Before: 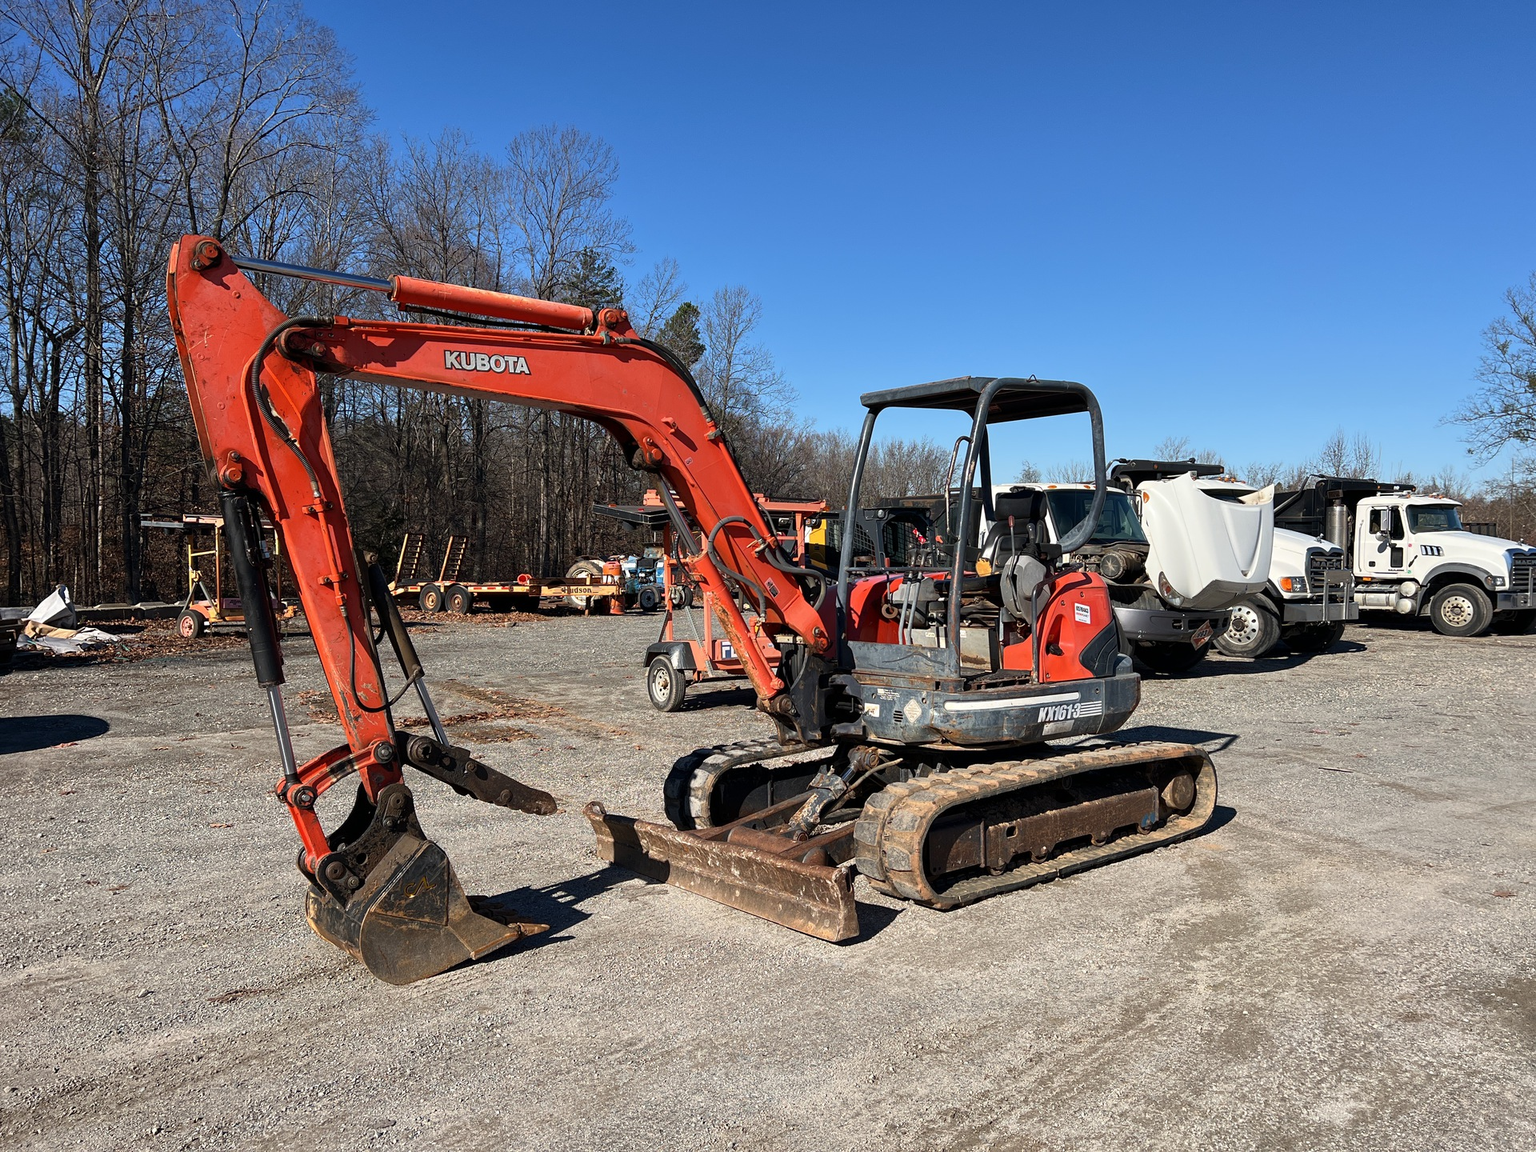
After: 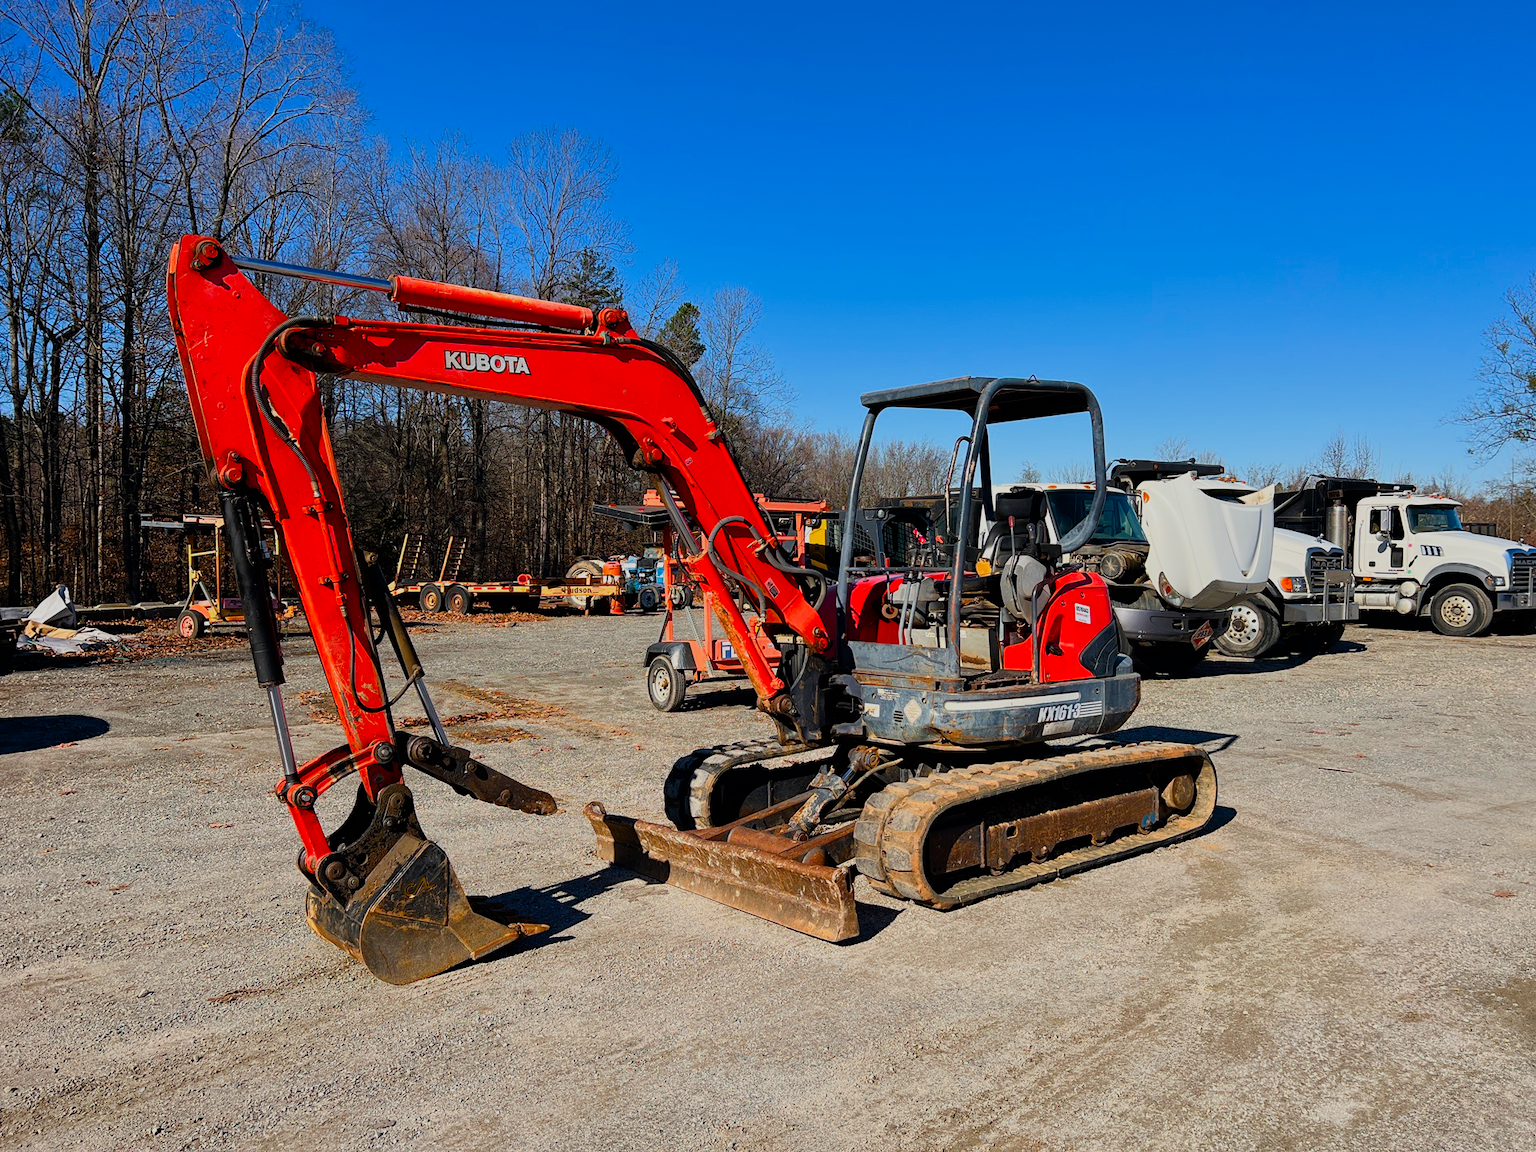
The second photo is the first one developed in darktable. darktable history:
contrast brightness saturation: contrast 0.04, saturation 0.16
color balance rgb: perceptual saturation grading › global saturation 35%, perceptual saturation grading › highlights -30%, perceptual saturation grading › shadows 35%, perceptual brilliance grading › global brilliance 3%, perceptual brilliance grading › highlights -3%, perceptual brilliance grading › shadows 3%
color zones: curves: ch1 [(0, 0.525) (0.143, 0.556) (0.286, 0.52) (0.429, 0.5) (0.571, 0.5) (0.714, 0.5) (0.857, 0.503) (1, 0.525)]
filmic rgb: black relative exposure -7.65 EV, white relative exposure 4.56 EV, hardness 3.61, color science v6 (2022)
